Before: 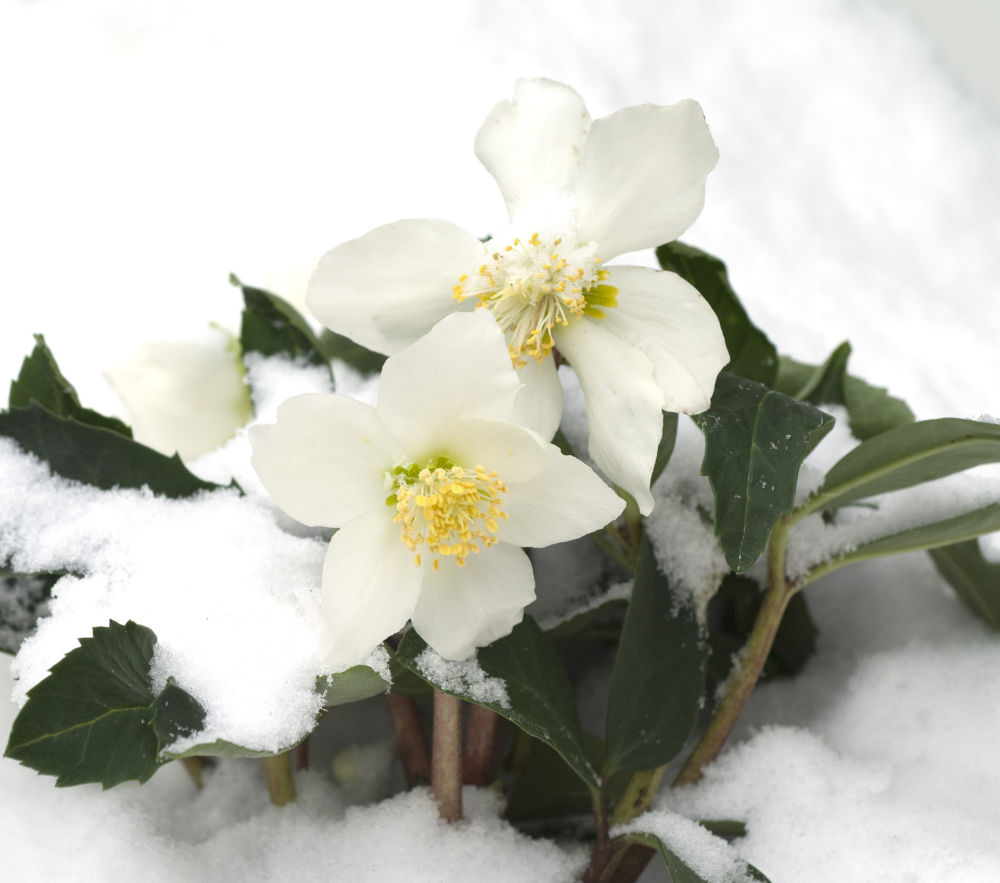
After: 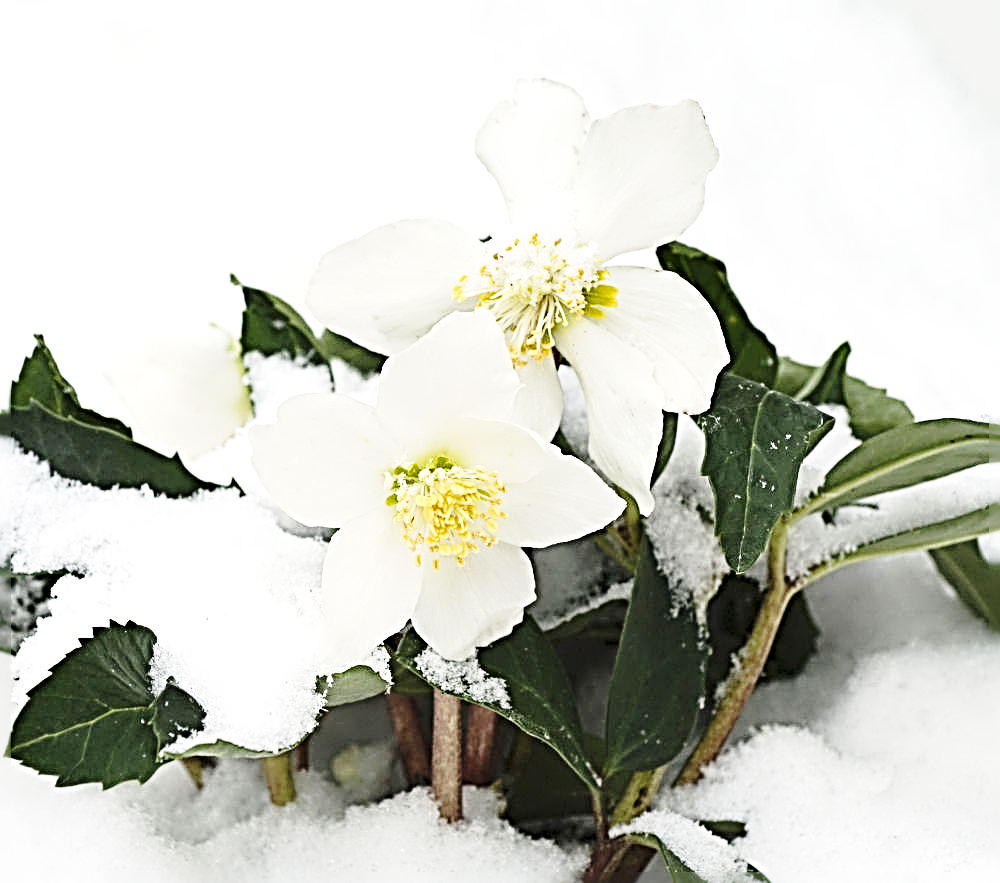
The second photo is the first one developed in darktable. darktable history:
base curve: curves: ch0 [(0, 0) (0.028, 0.03) (0.121, 0.232) (0.46, 0.748) (0.859, 0.968) (1, 1)], preserve colors none
sharpen: radius 4.043, amount 1.985
